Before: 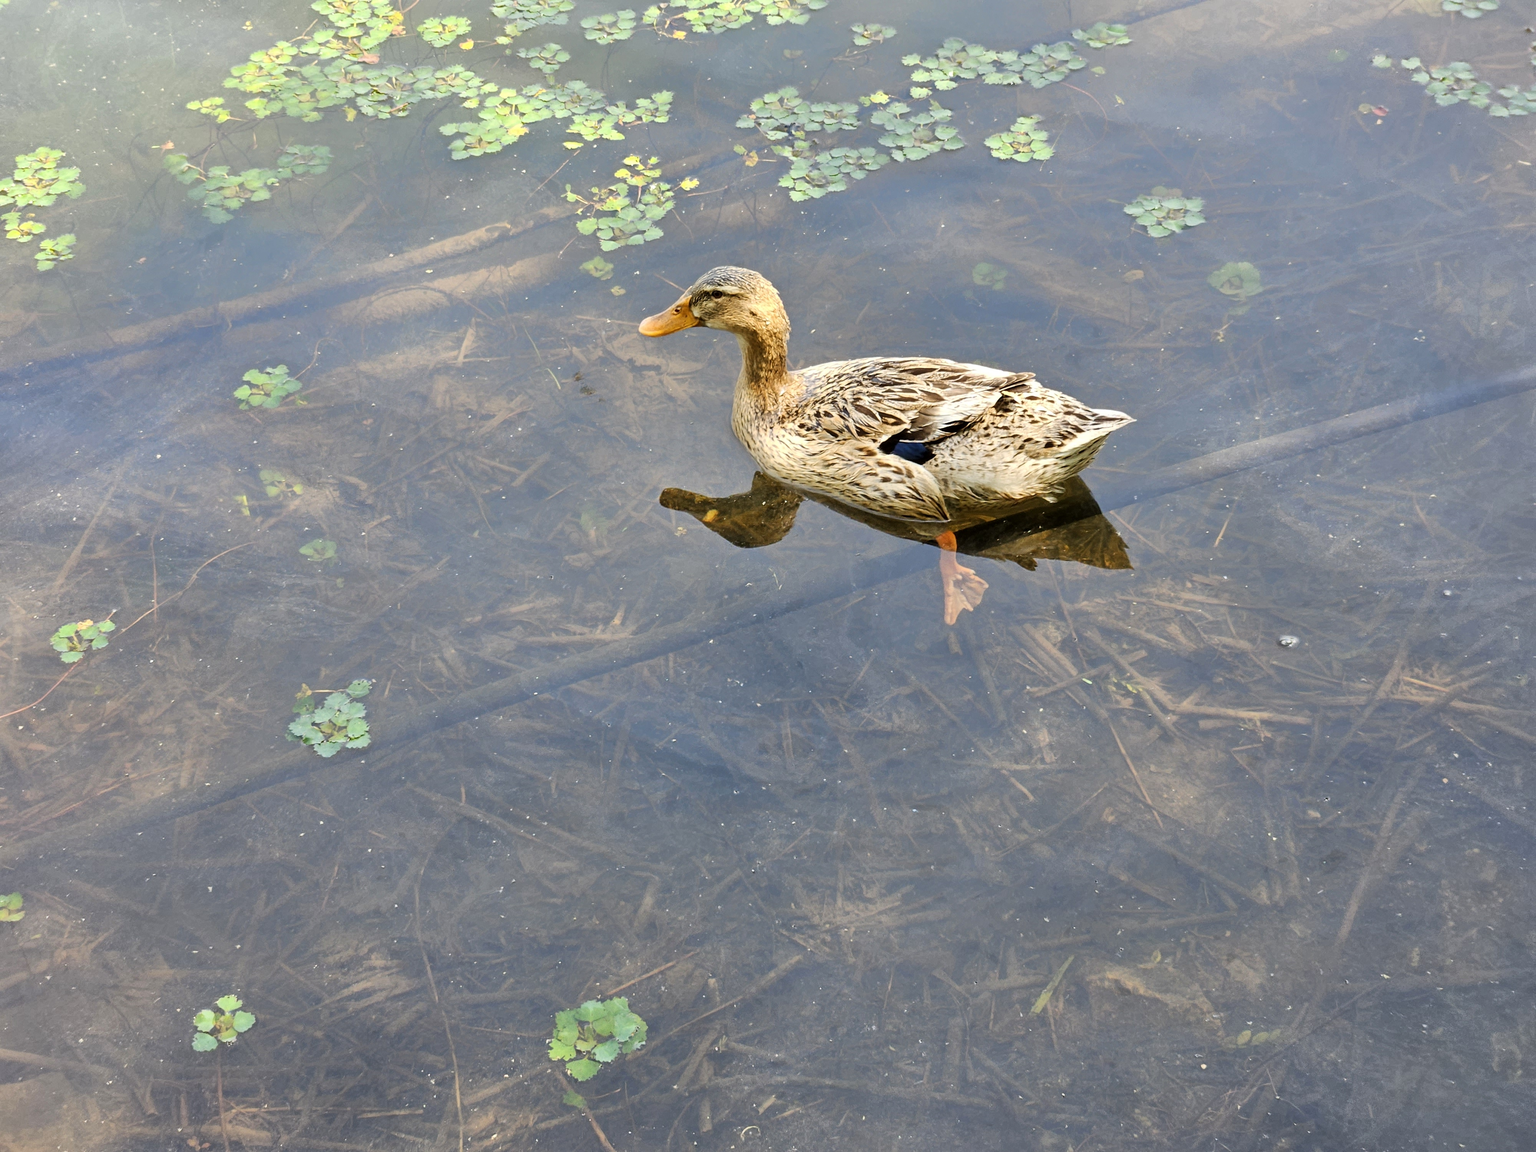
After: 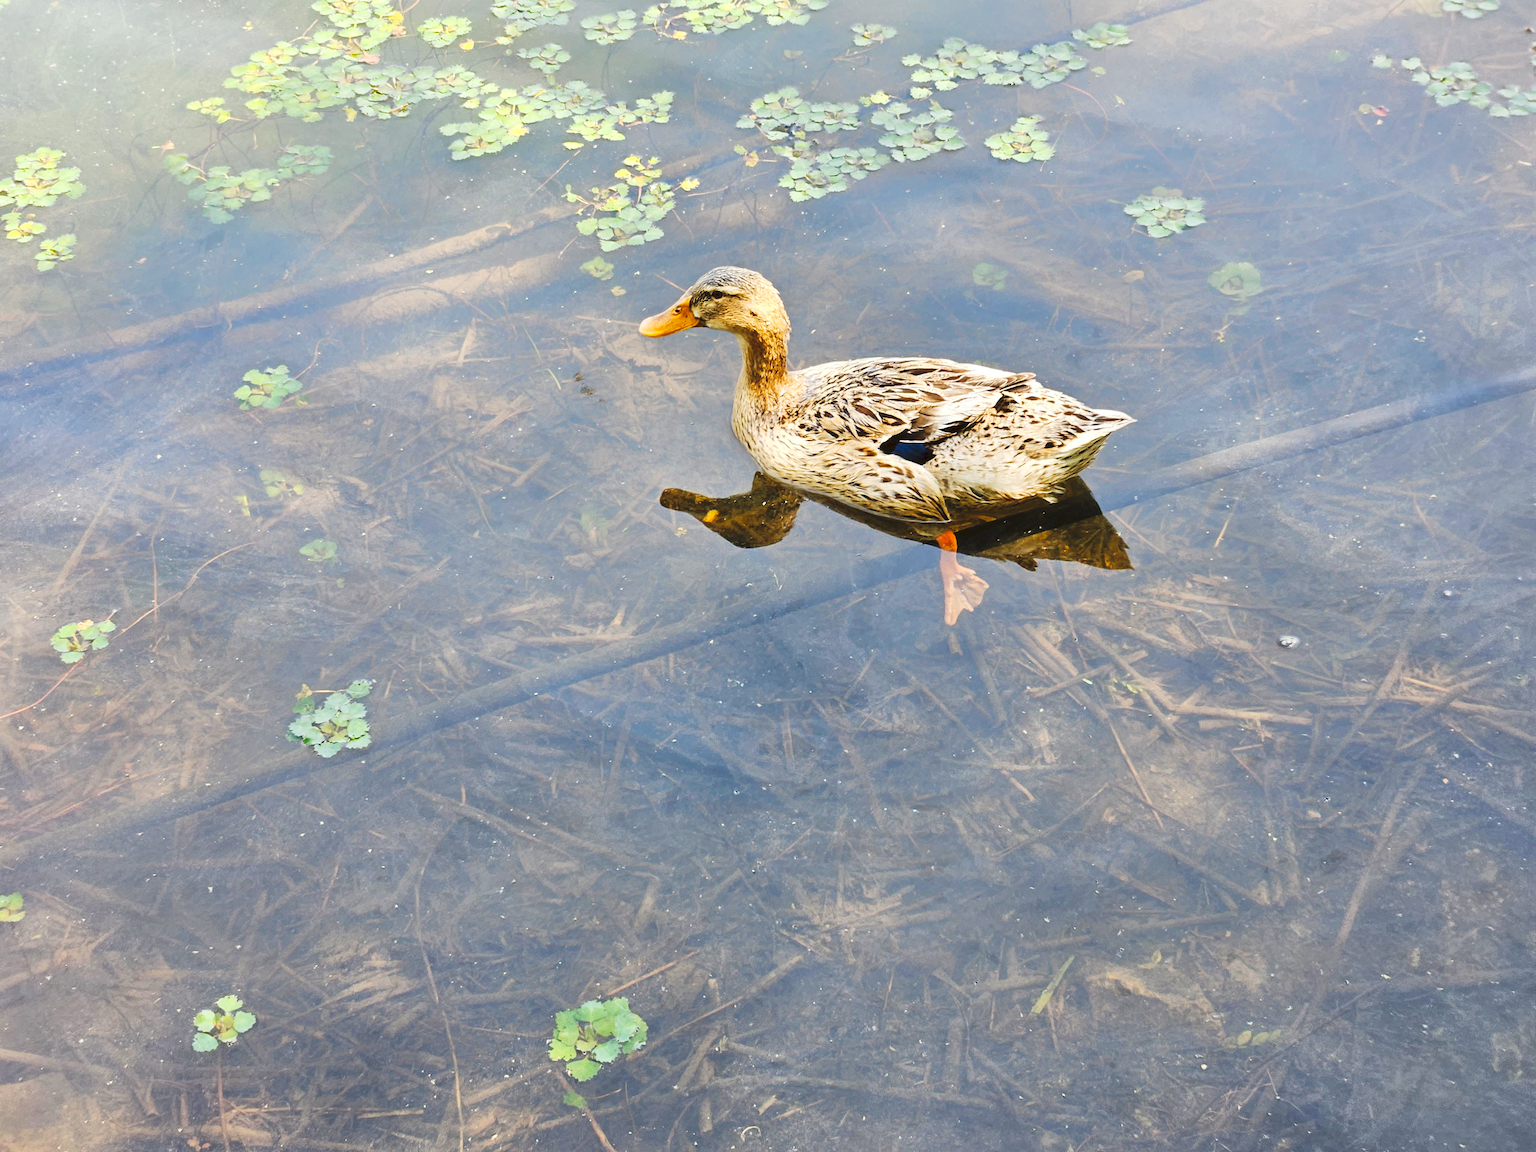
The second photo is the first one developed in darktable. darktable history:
tone curve: curves: ch0 [(0, 0) (0.003, 0.072) (0.011, 0.077) (0.025, 0.082) (0.044, 0.094) (0.069, 0.106) (0.1, 0.125) (0.136, 0.145) (0.177, 0.173) (0.224, 0.216) (0.277, 0.281) (0.335, 0.356) (0.399, 0.436) (0.468, 0.53) (0.543, 0.629) (0.623, 0.724) (0.709, 0.808) (0.801, 0.88) (0.898, 0.941) (1, 1)], preserve colors none
